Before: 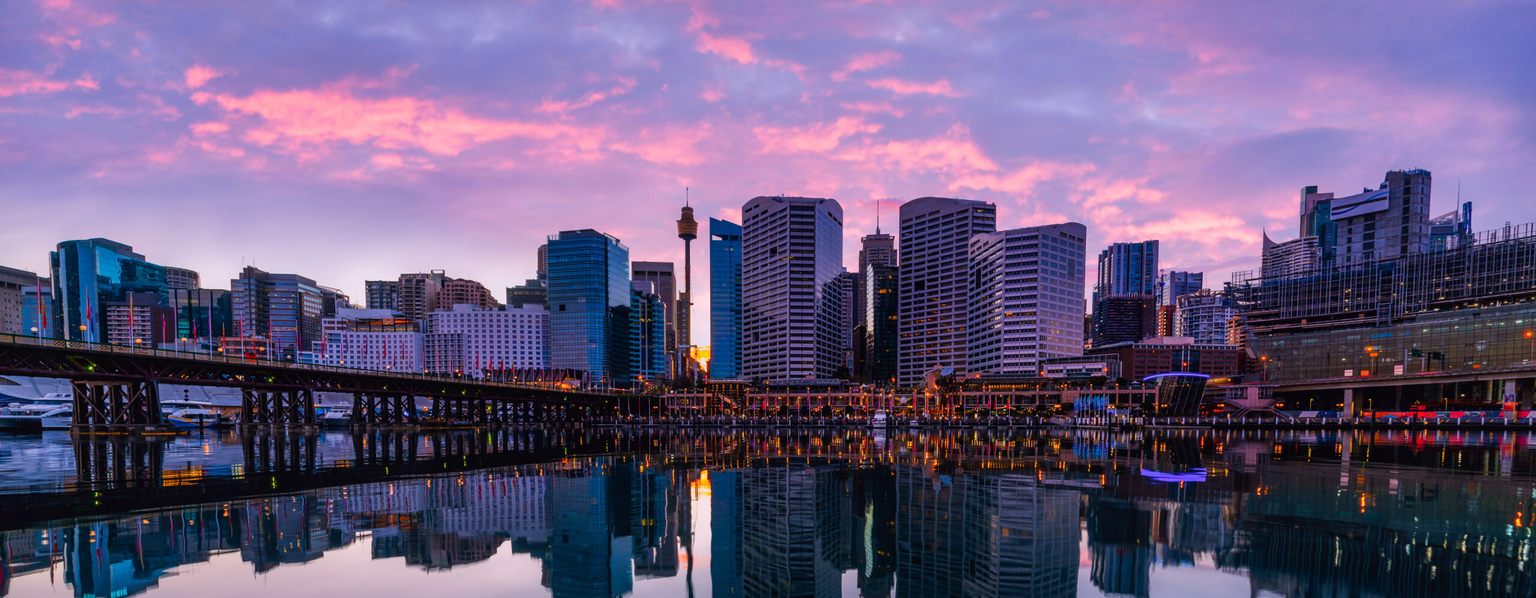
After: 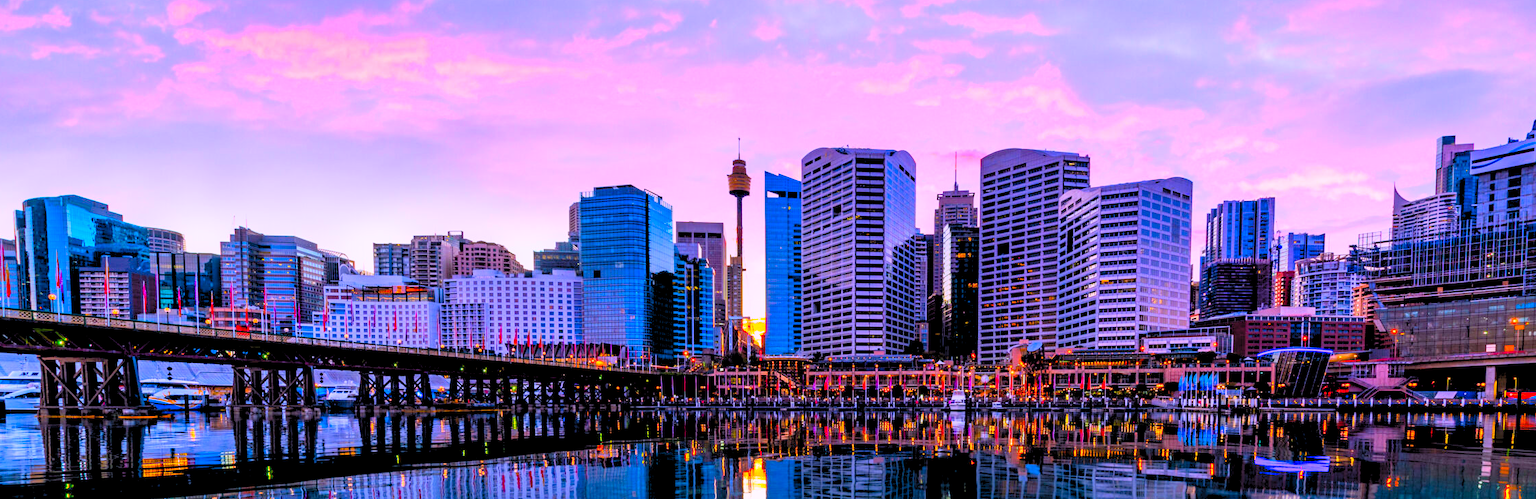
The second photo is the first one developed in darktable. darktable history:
contrast brightness saturation: contrast 0.2, brightness 0.16, saturation 0.22
haze removal: compatibility mode true, adaptive false
graduated density: density 0.38 EV, hardness 21%, rotation -6.11°, saturation 32%
levels: levels [0.072, 0.414, 0.976]
crop and rotate: left 2.425%, top 11.305%, right 9.6%, bottom 15.08%
white balance: red 0.954, blue 1.079
